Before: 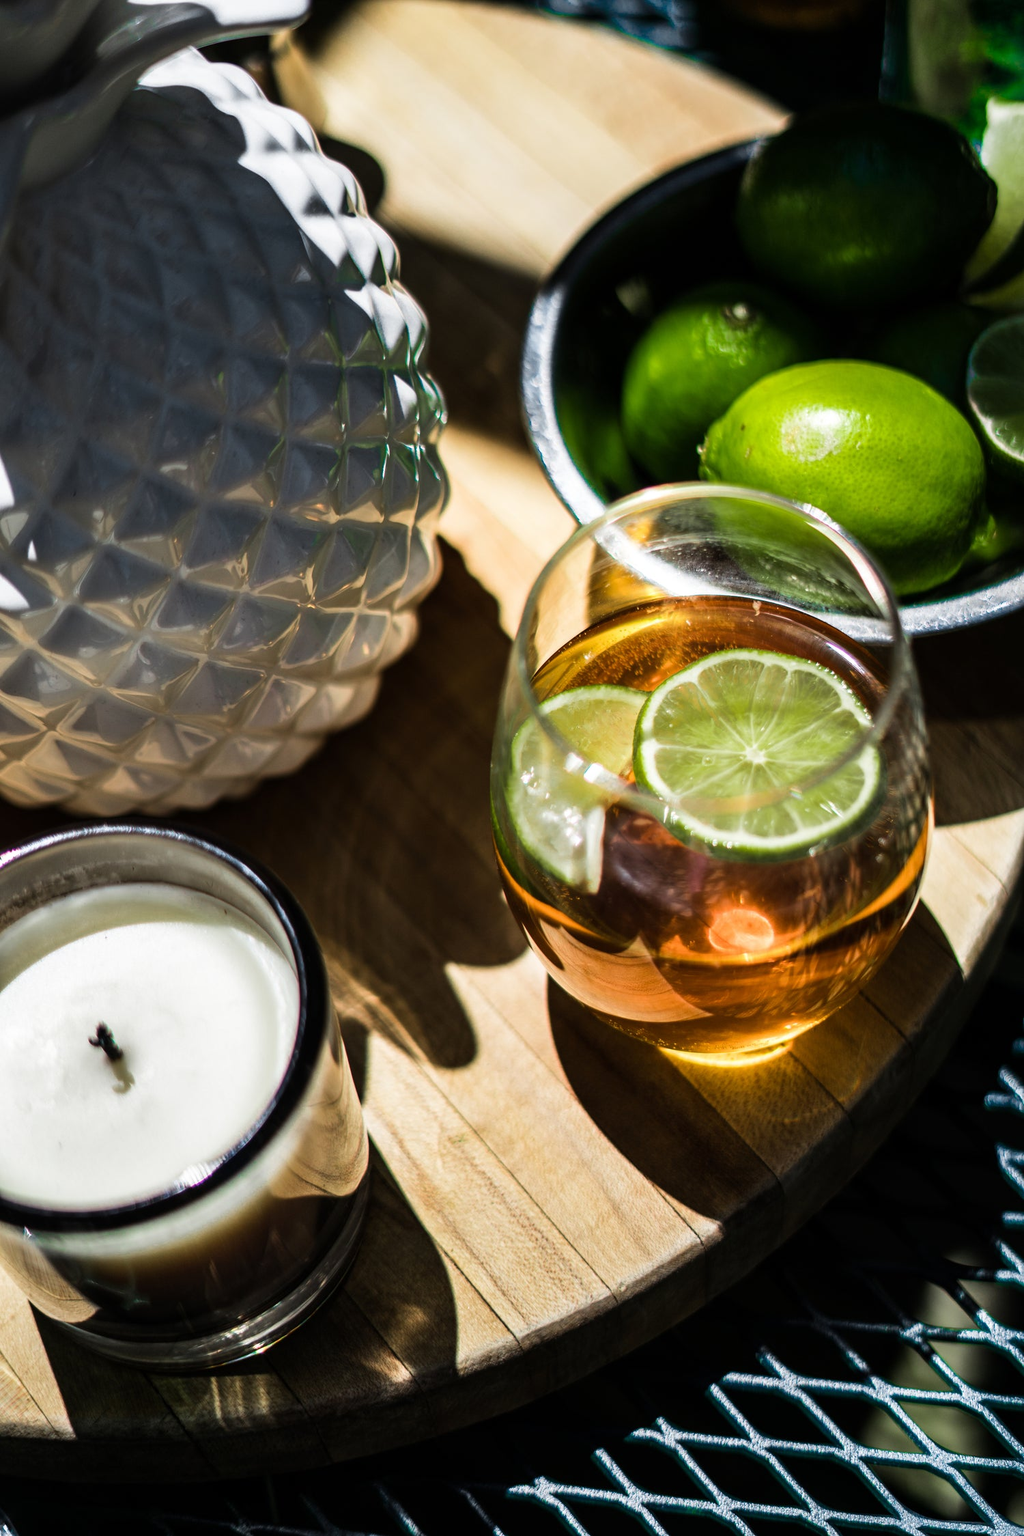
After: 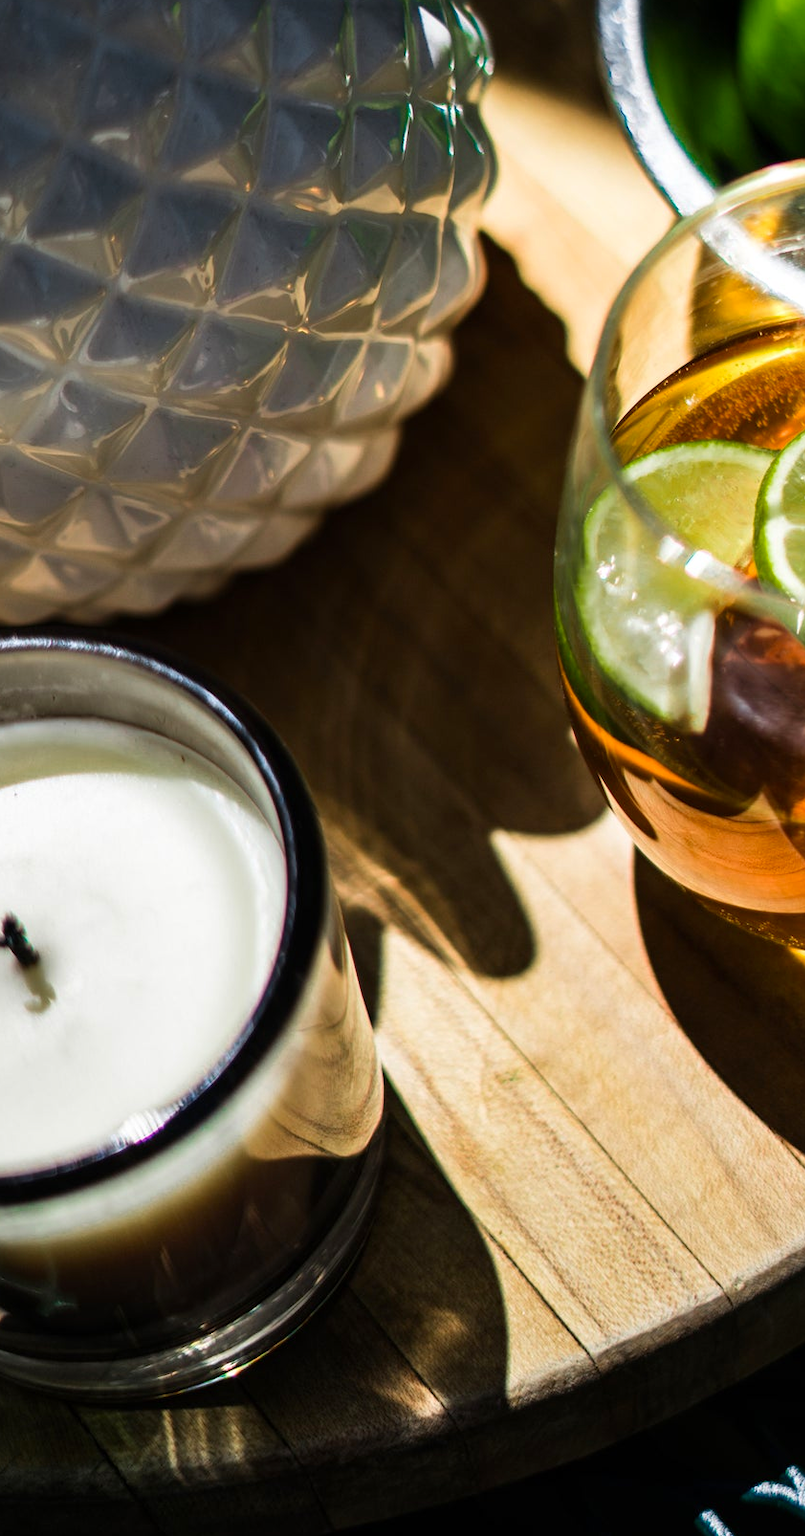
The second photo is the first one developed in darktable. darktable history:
contrast brightness saturation: saturation 0.133
crop: left 9.316%, top 24.115%, right 34.496%, bottom 4.47%
